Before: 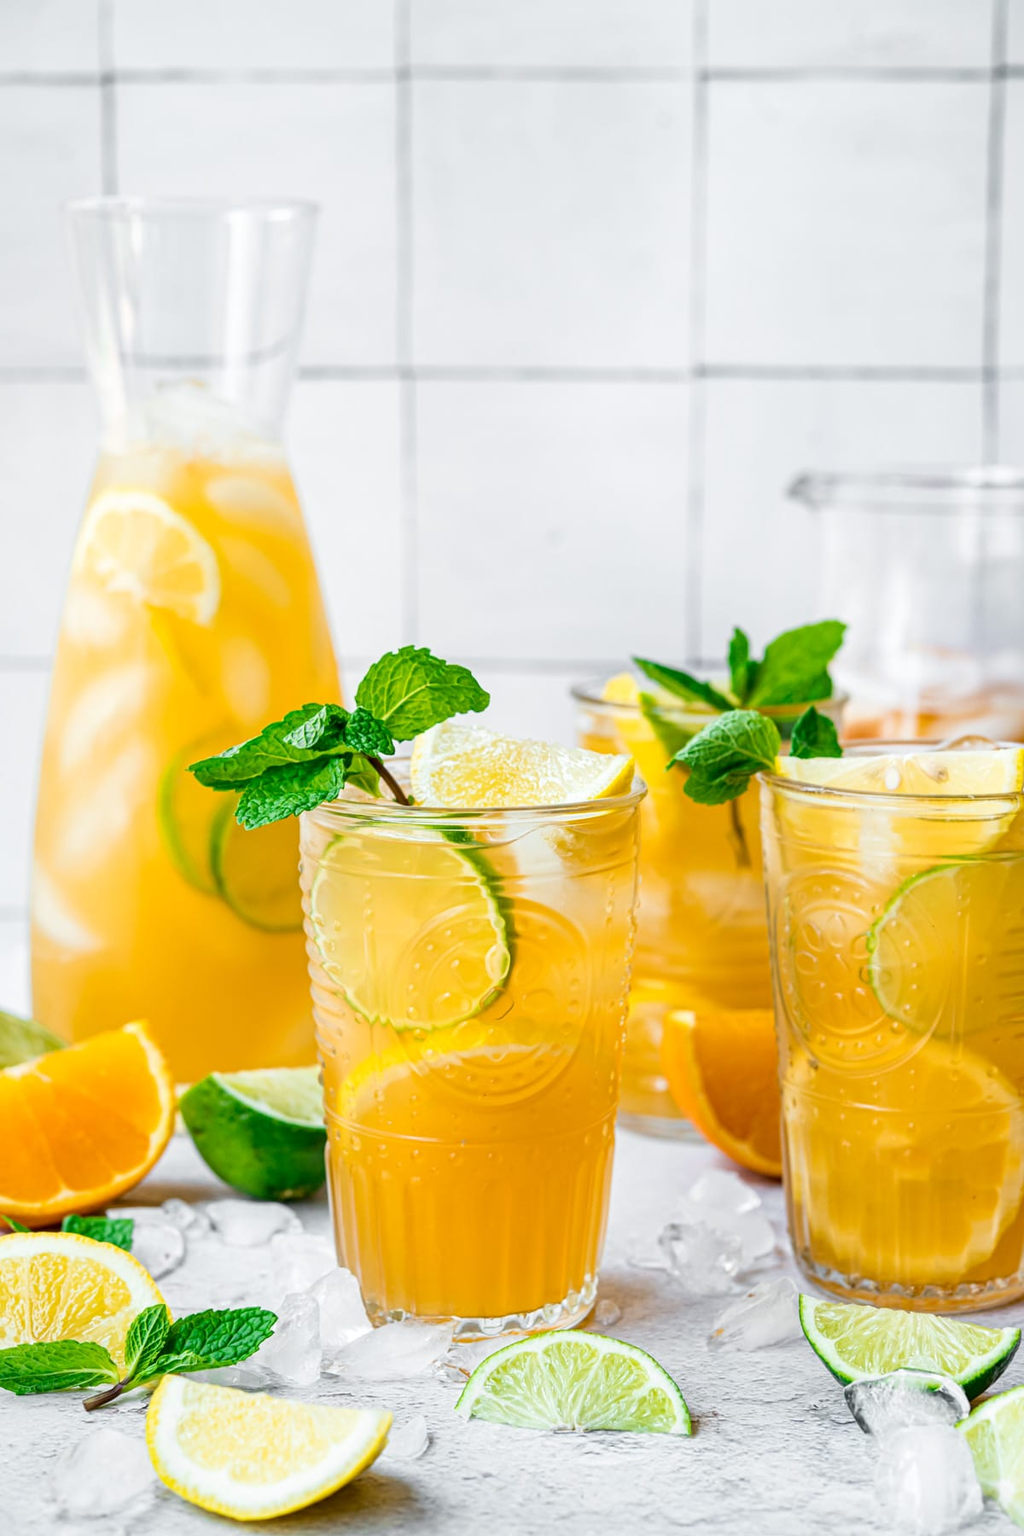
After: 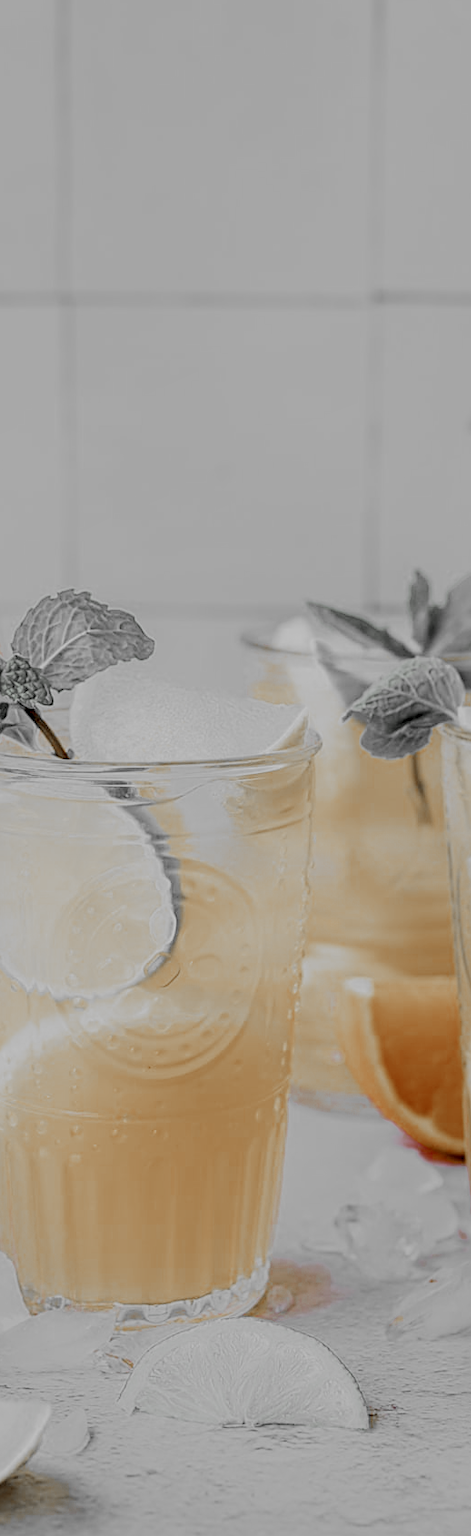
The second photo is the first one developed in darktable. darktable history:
local contrast: on, module defaults
color balance rgb: highlights gain › luminance 16.923%, highlights gain › chroma 2.913%, highlights gain › hue 262.99°, linear chroma grading › global chroma 14.785%, perceptual saturation grading › global saturation 35.022%, perceptual saturation grading › highlights -29.913%, perceptual saturation grading › shadows 34.523%, global vibrance 50.353%
crop: left 33.676%, top 6.052%, right 23.052%
filmic rgb: black relative exposure -8.03 EV, white relative exposure 8.01 EV, target black luminance 0%, hardness 2.51, latitude 76.41%, contrast 0.553, shadows ↔ highlights balance 0.001%
sharpen: amount 0.49
color zones: curves: ch0 [(0, 0.497) (0.096, 0.361) (0.221, 0.538) (0.429, 0.5) (0.571, 0.5) (0.714, 0.5) (0.857, 0.5) (1, 0.497)]; ch1 [(0, 0.5) (0.143, 0.5) (0.257, -0.002) (0.429, 0.04) (0.571, -0.001) (0.714, -0.015) (0.857, 0.024) (1, 0.5)]
